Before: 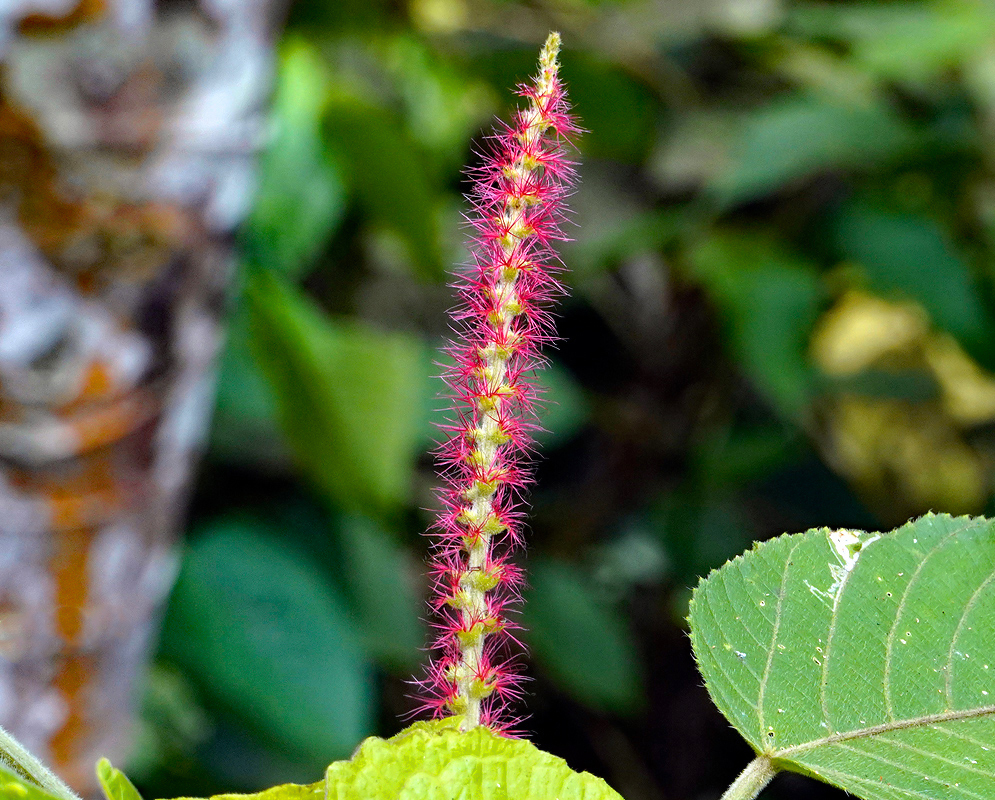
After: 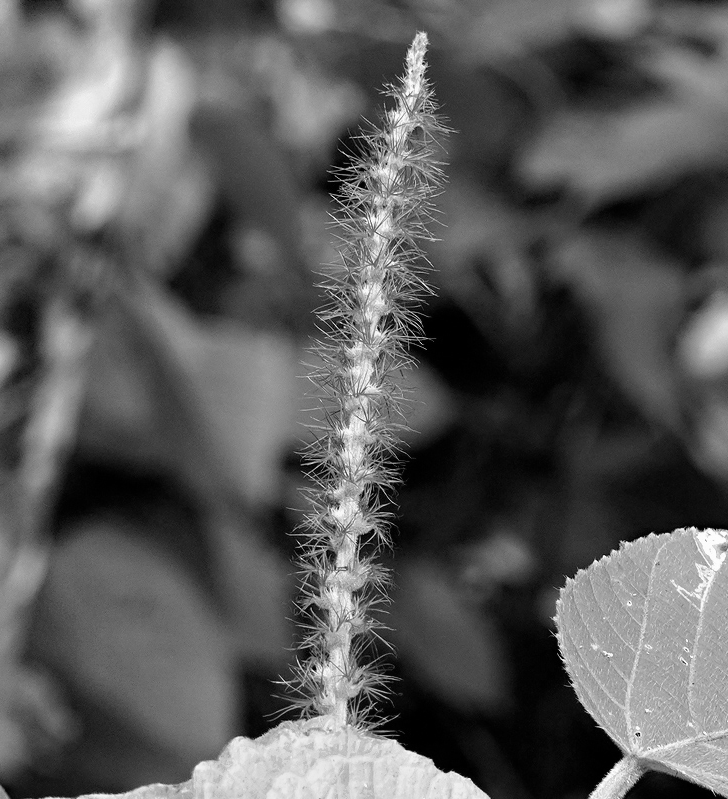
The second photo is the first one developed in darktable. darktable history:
contrast brightness saturation: saturation 0.18
monochrome: on, module defaults
crop: left 13.443%, right 13.31%
